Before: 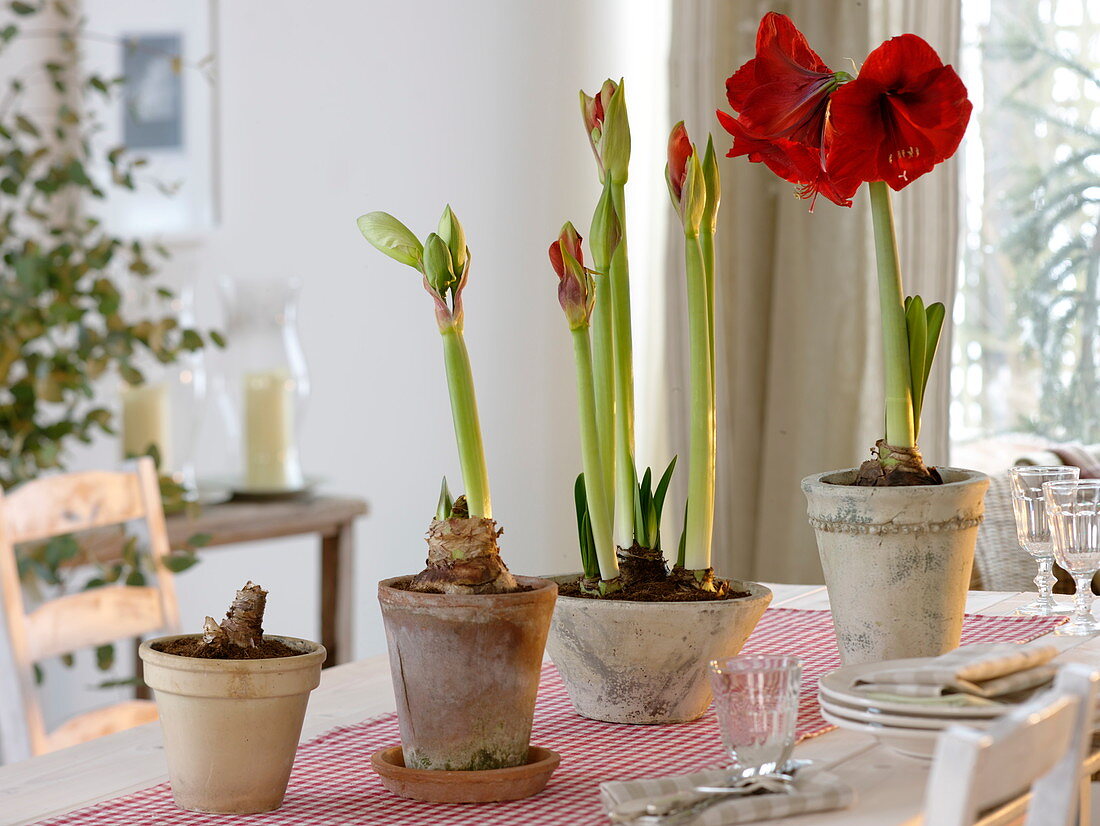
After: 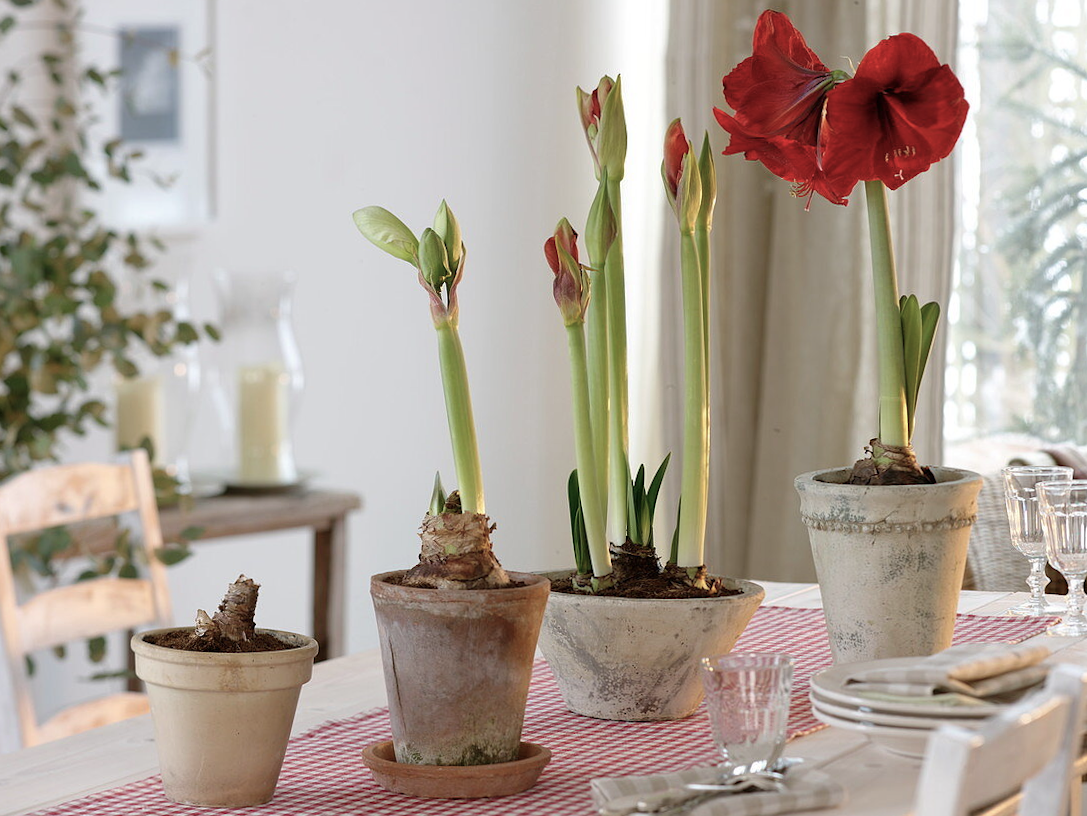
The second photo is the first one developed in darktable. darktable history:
crop and rotate: angle -0.5°
color balance: input saturation 80.07%
